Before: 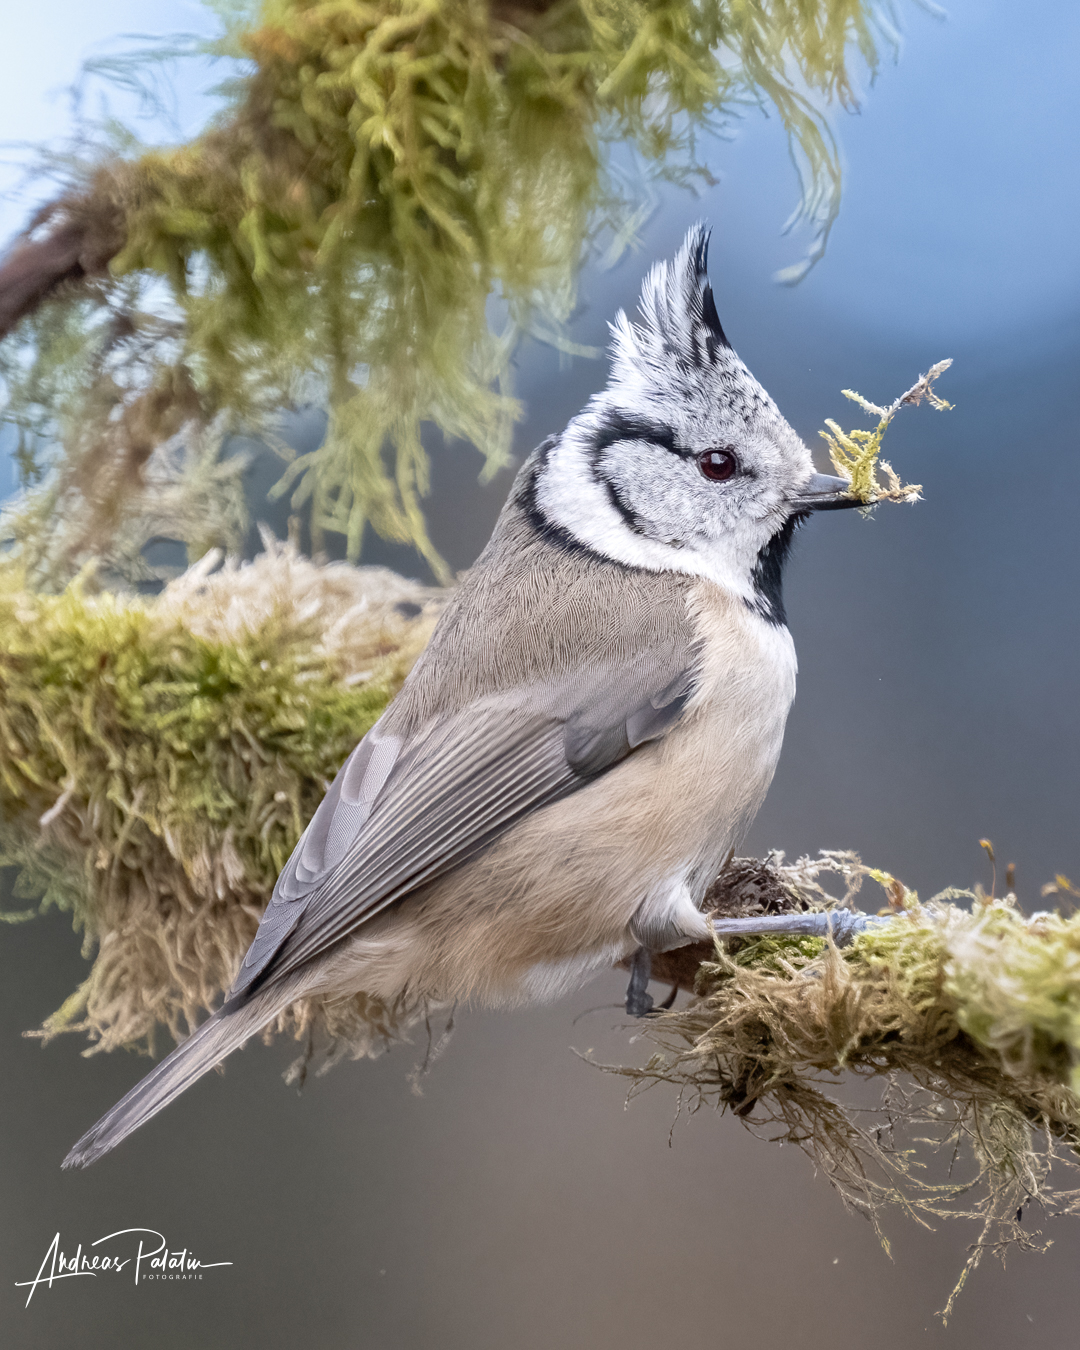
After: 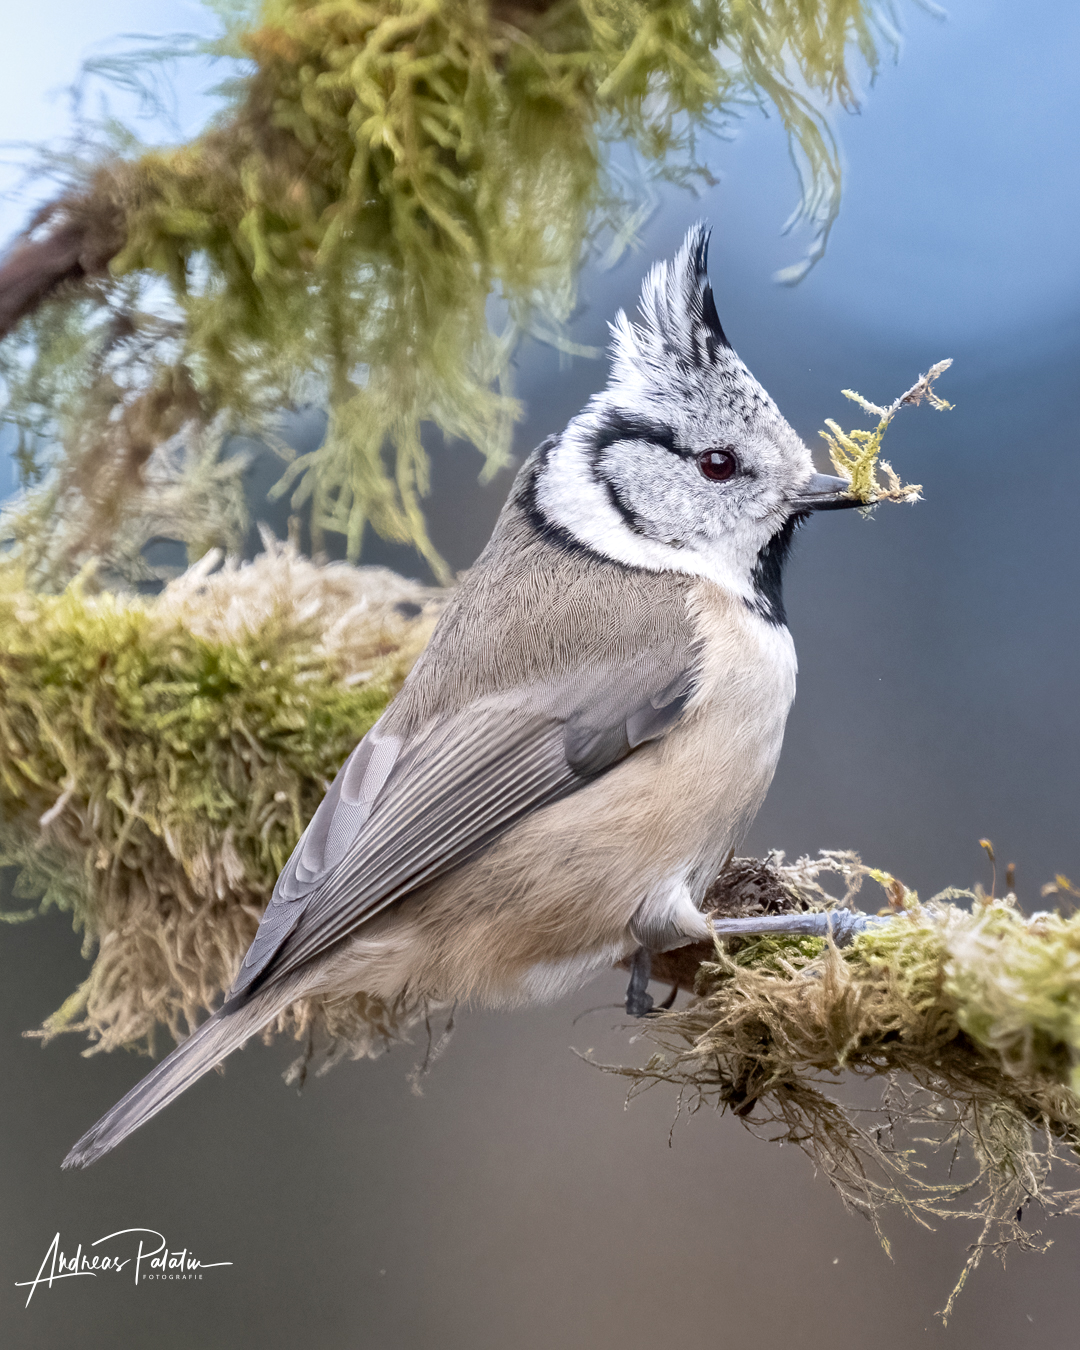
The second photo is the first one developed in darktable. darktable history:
local contrast: mode bilateral grid, contrast 19, coarseness 49, detail 119%, midtone range 0.2
haze removal: strength 0.03, distance 0.255, compatibility mode true, adaptive false
